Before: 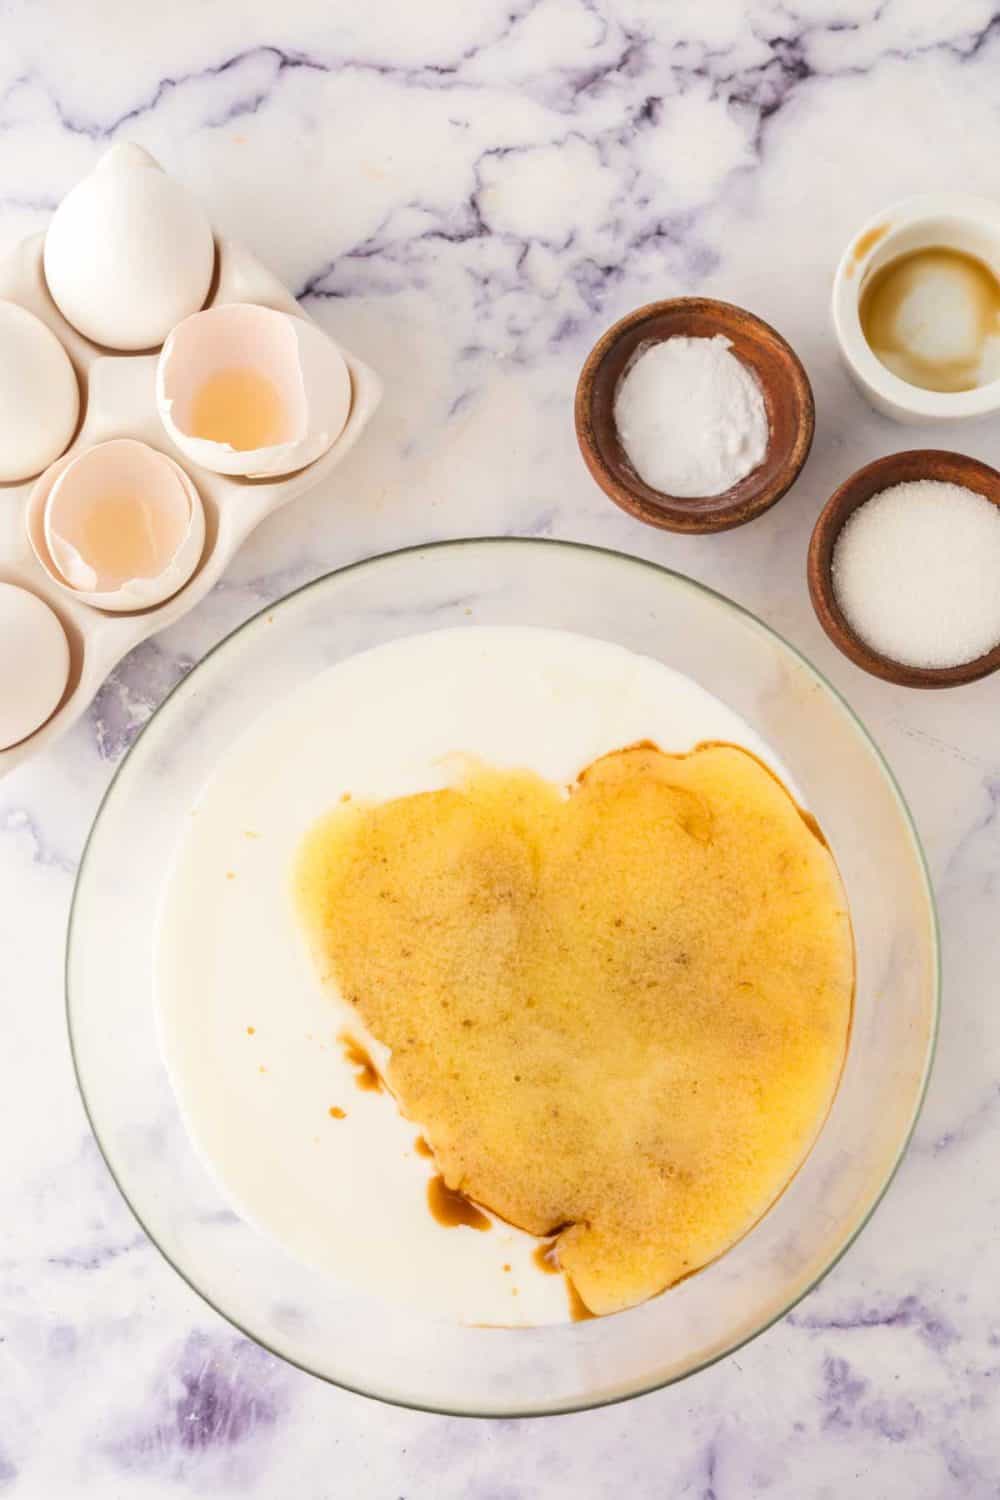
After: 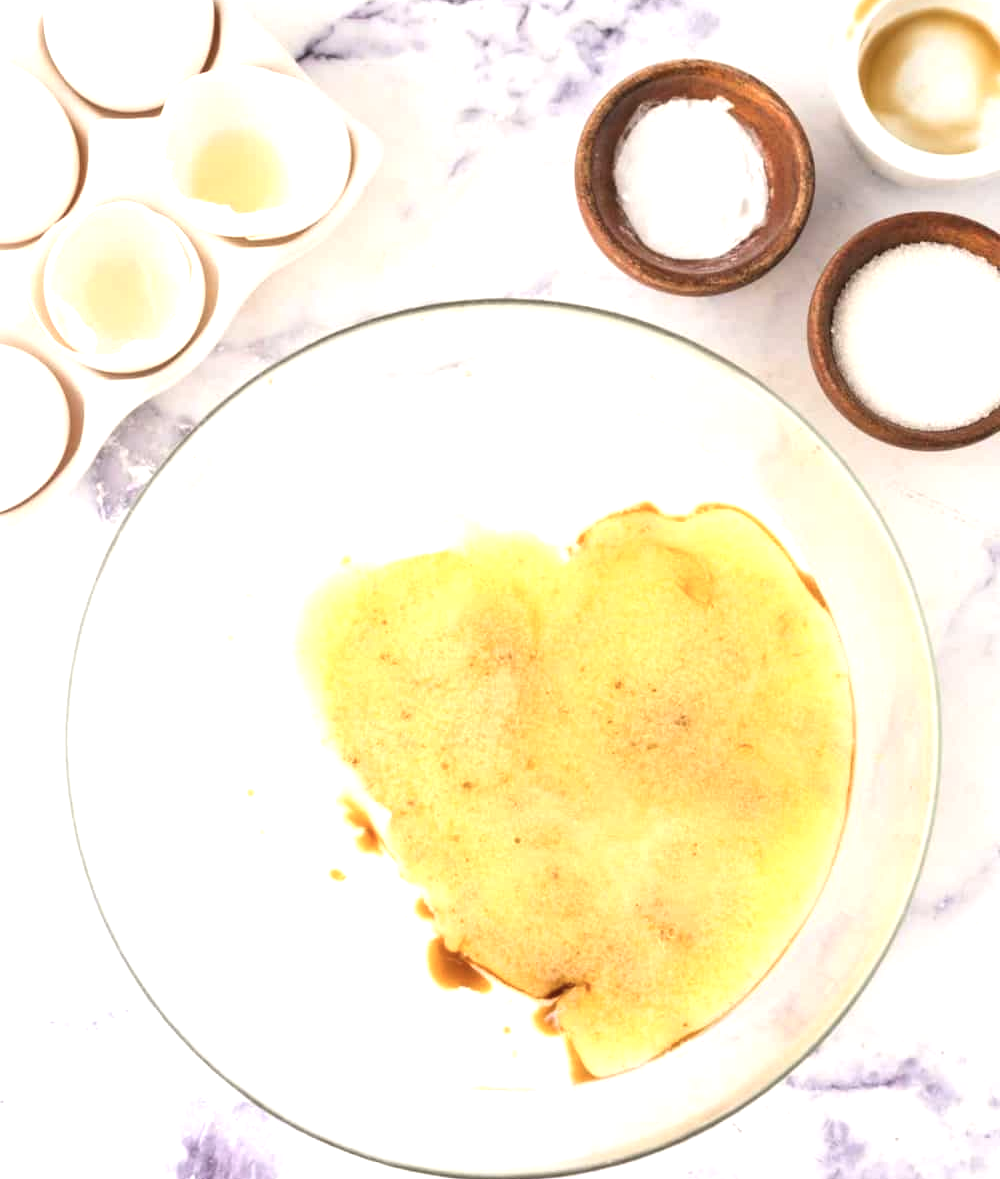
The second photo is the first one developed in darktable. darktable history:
tone equalizer: -8 EV -0.428 EV, -7 EV -0.397 EV, -6 EV -0.351 EV, -5 EV -0.21 EV, -3 EV 0.203 EV, -2 EV 0.359 EV, -1 EV 0.385 EV, +0 EV 0.42 EV
exposure: exposure 0.406 EV, compensate highlight preservation false
color zones: curves: ch0 [(0, 0.5) (0.143, 0.5) (0.286, 0.5) (0.429, 0.504) (0.571, 0.5) (0.714, 0.509) (0.857, 0.5) (1, 0.5)]; ch1 [(0, 0.425) (0.143, 0.425) (0.286, 0.375) (0.429, 0.405) (0.571, 0.5) (0.714, 0.47) (0.857, 0.425) (1, 0.435)]; ch2 [(0, 0.5) (0.143, 0.5) (0.286, 0.5) (0.429, 0.517) (0.571, 0.5) (0.714, 0.51) (0.857, 0.5) (1, 0.5)]
crop and rotate: top 15.9%, bottom 5.445%
